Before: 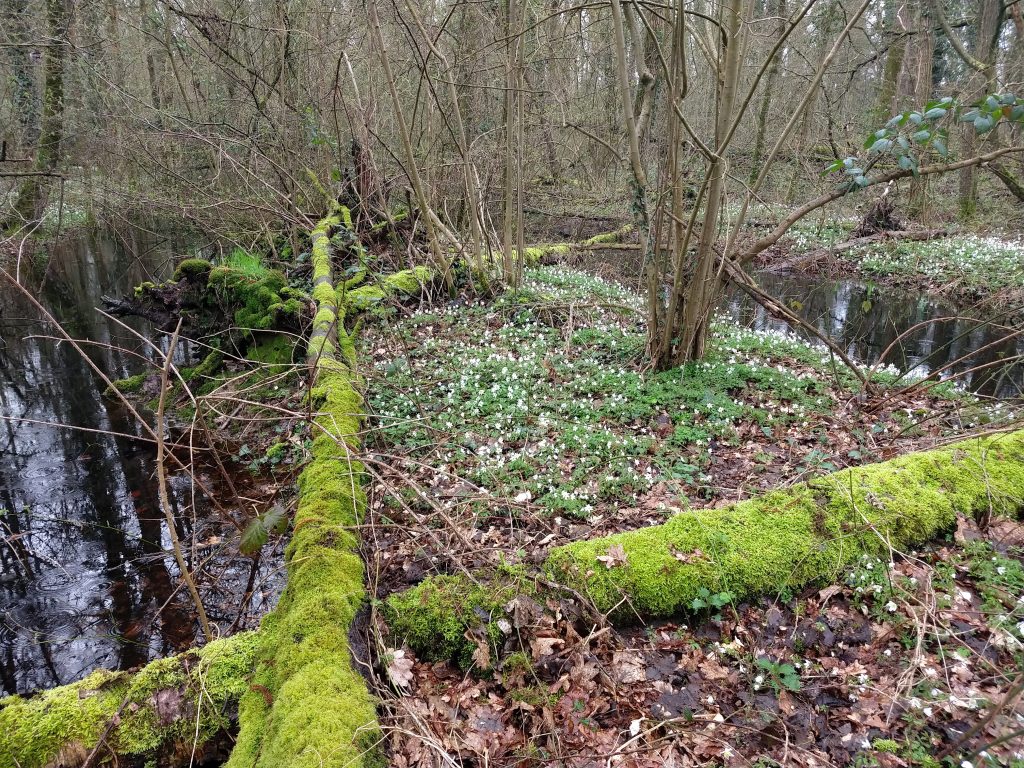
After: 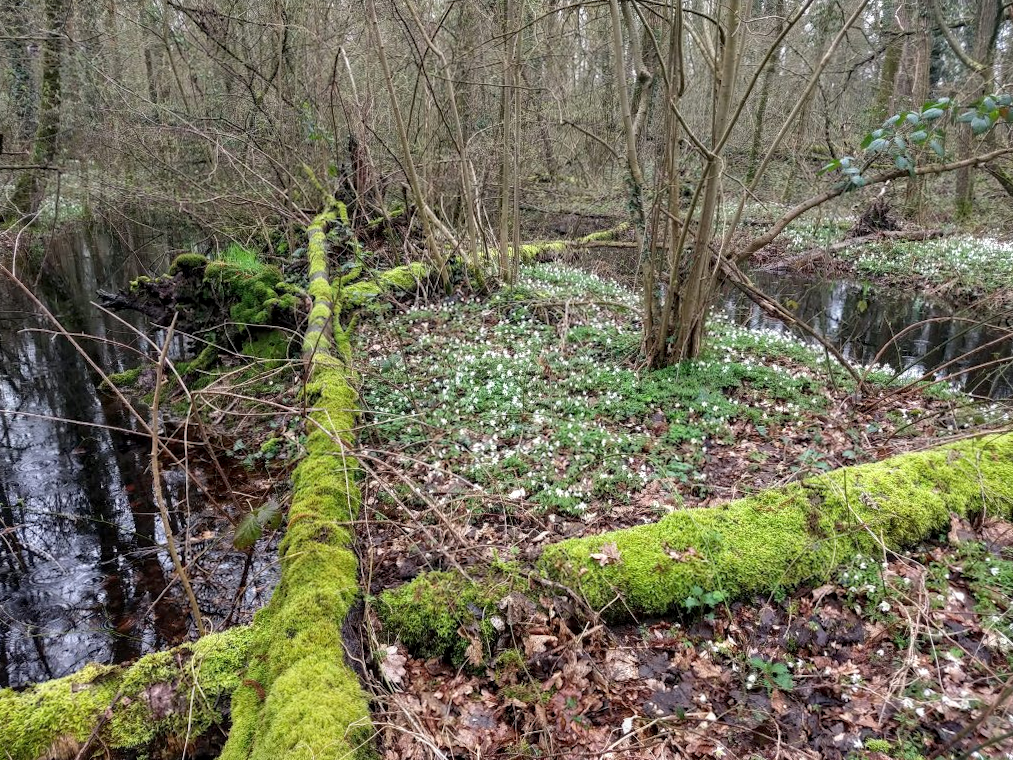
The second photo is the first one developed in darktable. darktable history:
crop and rotate: angle -0.448°
local contrast: on, module defaults
